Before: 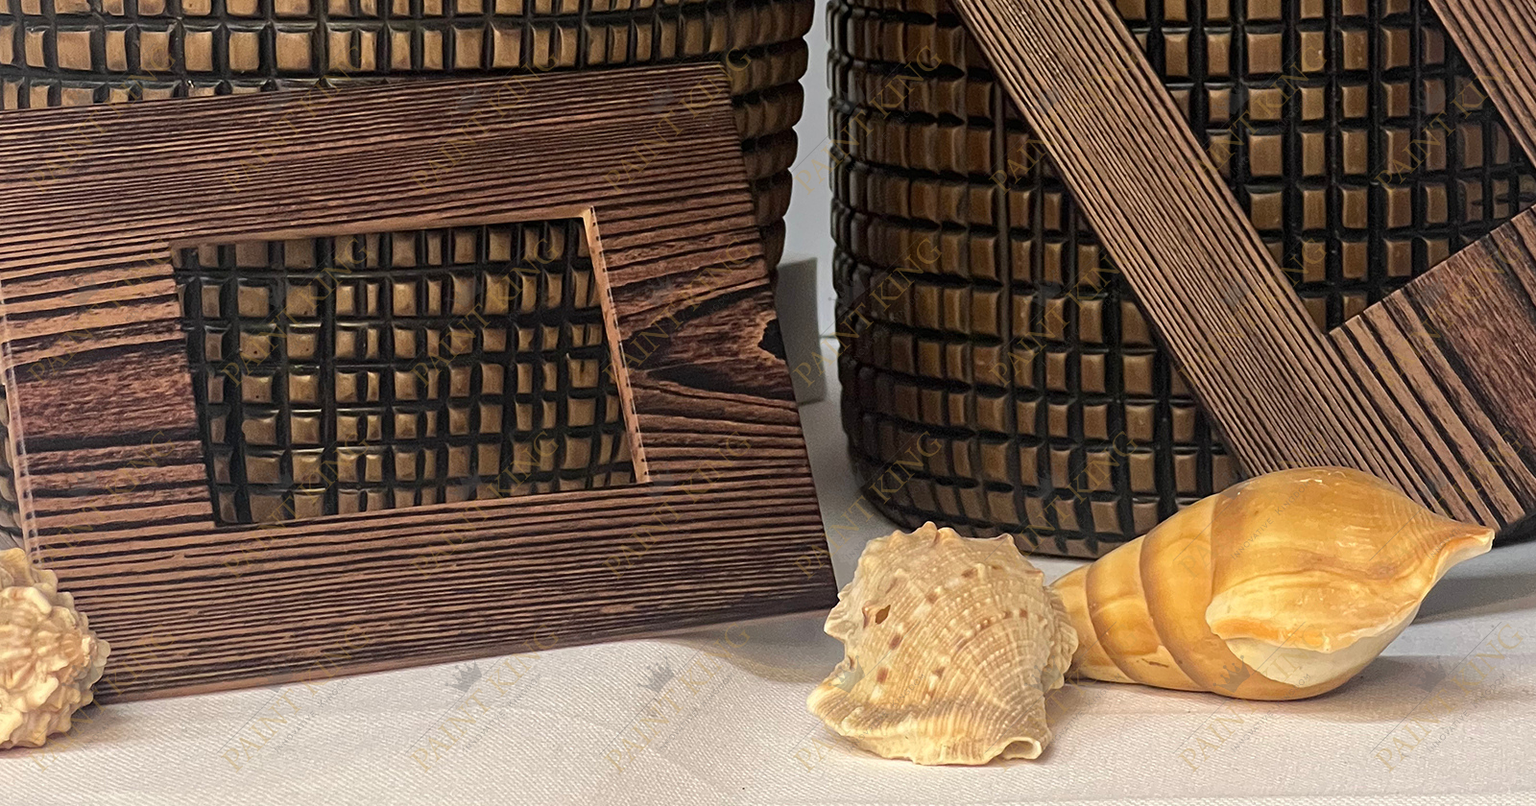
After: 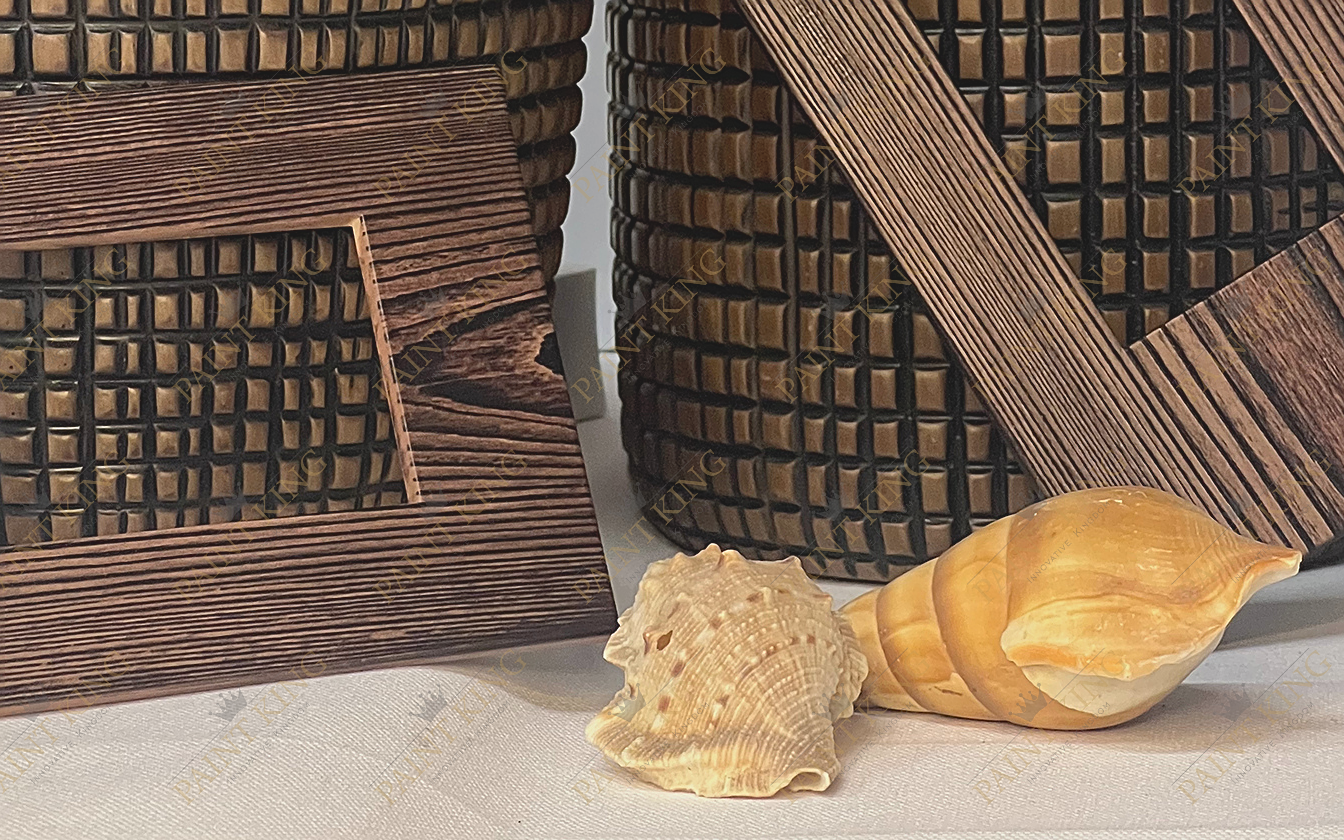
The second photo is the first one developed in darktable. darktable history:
sharpen: on, module defaults
contrast brightness saturation: contrast -0.139, brightness 0.048, saturation -0.12
crop: left 15.971%
